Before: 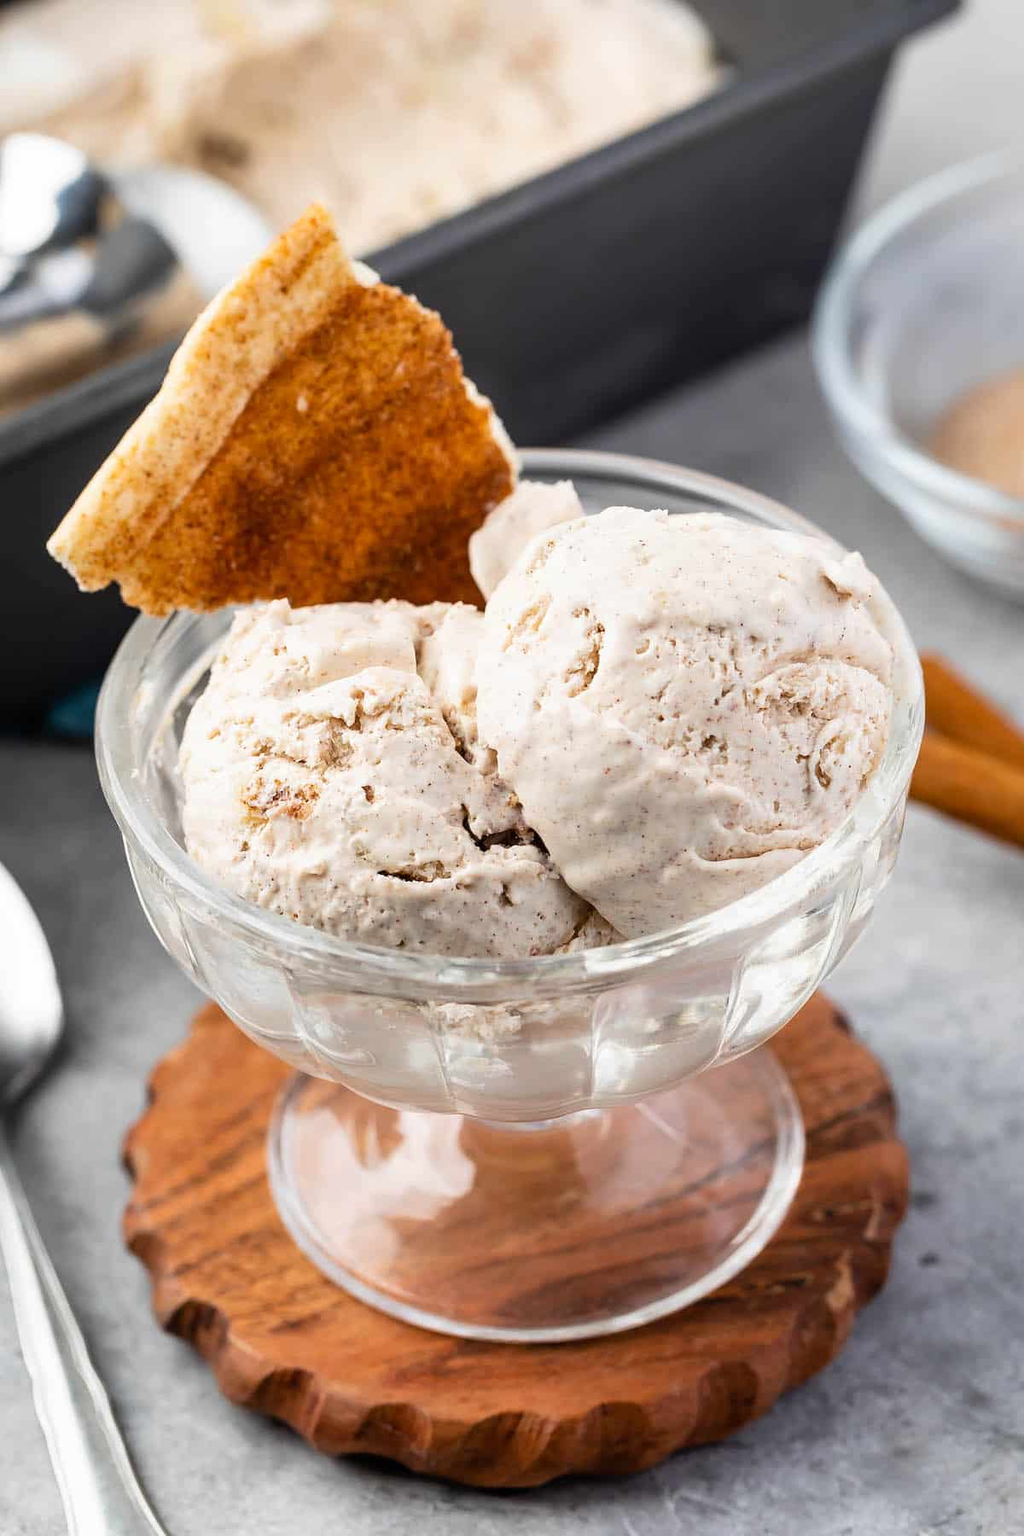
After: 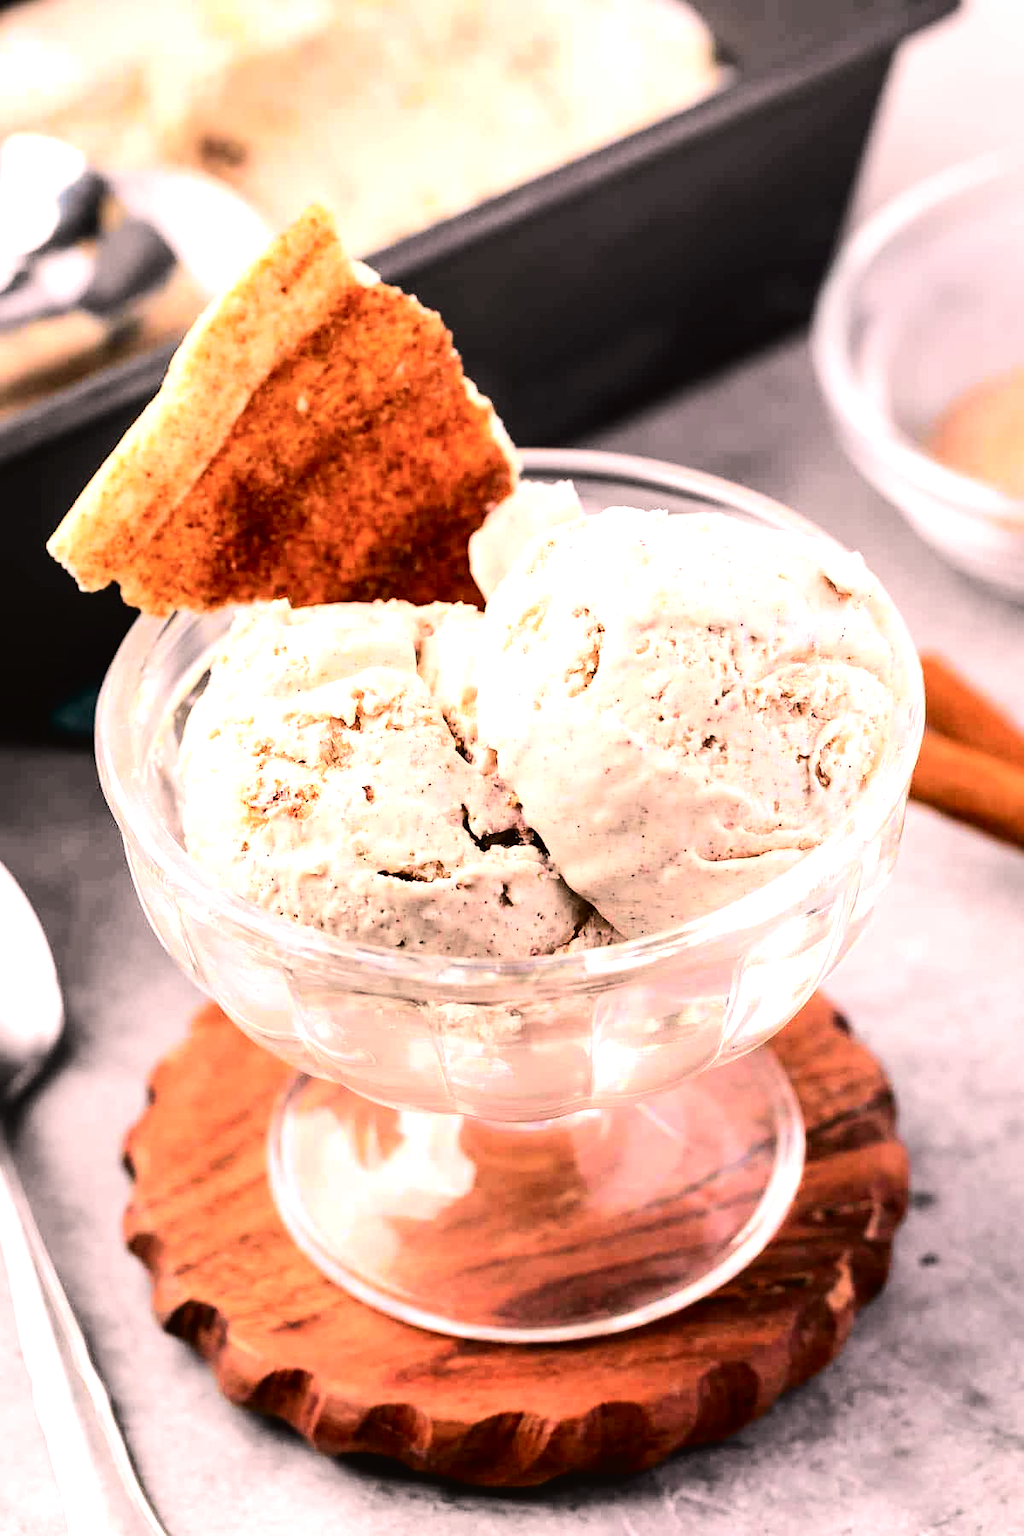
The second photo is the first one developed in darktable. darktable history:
color correction: highlights a* 14.51, highlights b* 4.86
tone curve: curves: ch0 [(0, 0.019) (0.066, 0.043) (0.189, 0.182) (0.368, 0.407) (0.501, 0.564) (0.677, 0.729) (0.851, 0.861) (0.997, 0.959)]; ch1 [(0, 0) (0.187, 0.121) (0.388, 0.346) (0.437, 0.409) (0.474, 0.472) (0.499, 0.501) (0.514, 0.515) (0.542, 0.557) (0.645, 0.686) (0.812, 0.856) (1, 1)]; ch2 [(0, 0) (0.246, 0.214) (0.421, 0.427) (0.459, 0.484) (0.5, 0.504) (0.518, 0.523) (0.529, 0.548) (0.56, 0.576) (0.607, 0.63) (0.744, 0.734) (0.867, 0.821) (0.993, 0.889)], color space Lab, independent channels, preserve colors none
tone equalizer: -8 EV -1.11 EV, -7 EV -1.01 EV, -6 EV -0.888 EV, -5 EV -0.56 EV, -3 EV 0.61 EV, -2 EV 0.868 EV, -1 EV 0.987 EV, +0 EV 1.06 EV, edges refinement/feathering 500, mask exposure compensation -1.57 EV, preserve details no
